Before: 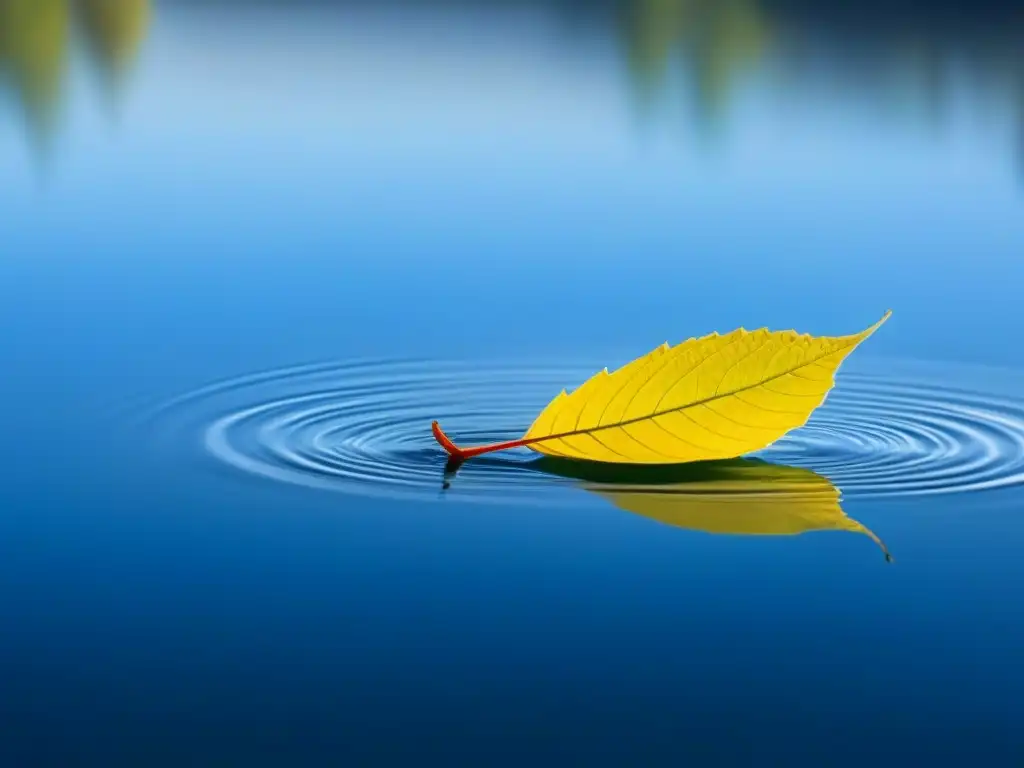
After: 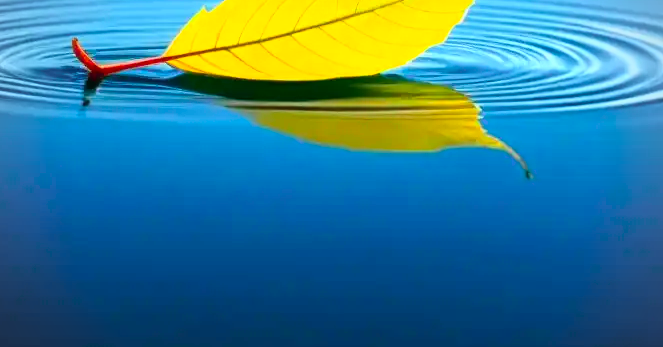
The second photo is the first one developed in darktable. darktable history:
tone curve: curves: ch0 [(0, 0) (0.051, 0.047) (0.102, 0.099) (0.236, 0.249) (0.429, 0.473) (0.67, 0.755) (0.875, 0.948) (1, 0.985)]; ch1 [(0, 0) (0.339, 0.298) (0.402, 0.363) (0.453, 0.413) (0.485, 0.469) (0.494, 0.493) (0.504, 0.502) (0.515, 0.526) (0.563, 0.591) (0.597, 0.639) (0.834, 0.888) (1, 1)]; ch2 [(0, 0) (0.362, 0.353) (0.425, 0.439) (0.501, 0.501) (0.537, 0.538) (0.58, 0.59) (0.642, 0.669) (0.773, 0.856) (1, 1)], color space Lab, independent channels, preserve colors none
crop and rotate: left 35.208%, top 49.962%, bottom 4.817%
exposure: exposure 0.225 EV, compensate highlight preservation false
vignetting: fall-off radius 61.08%
